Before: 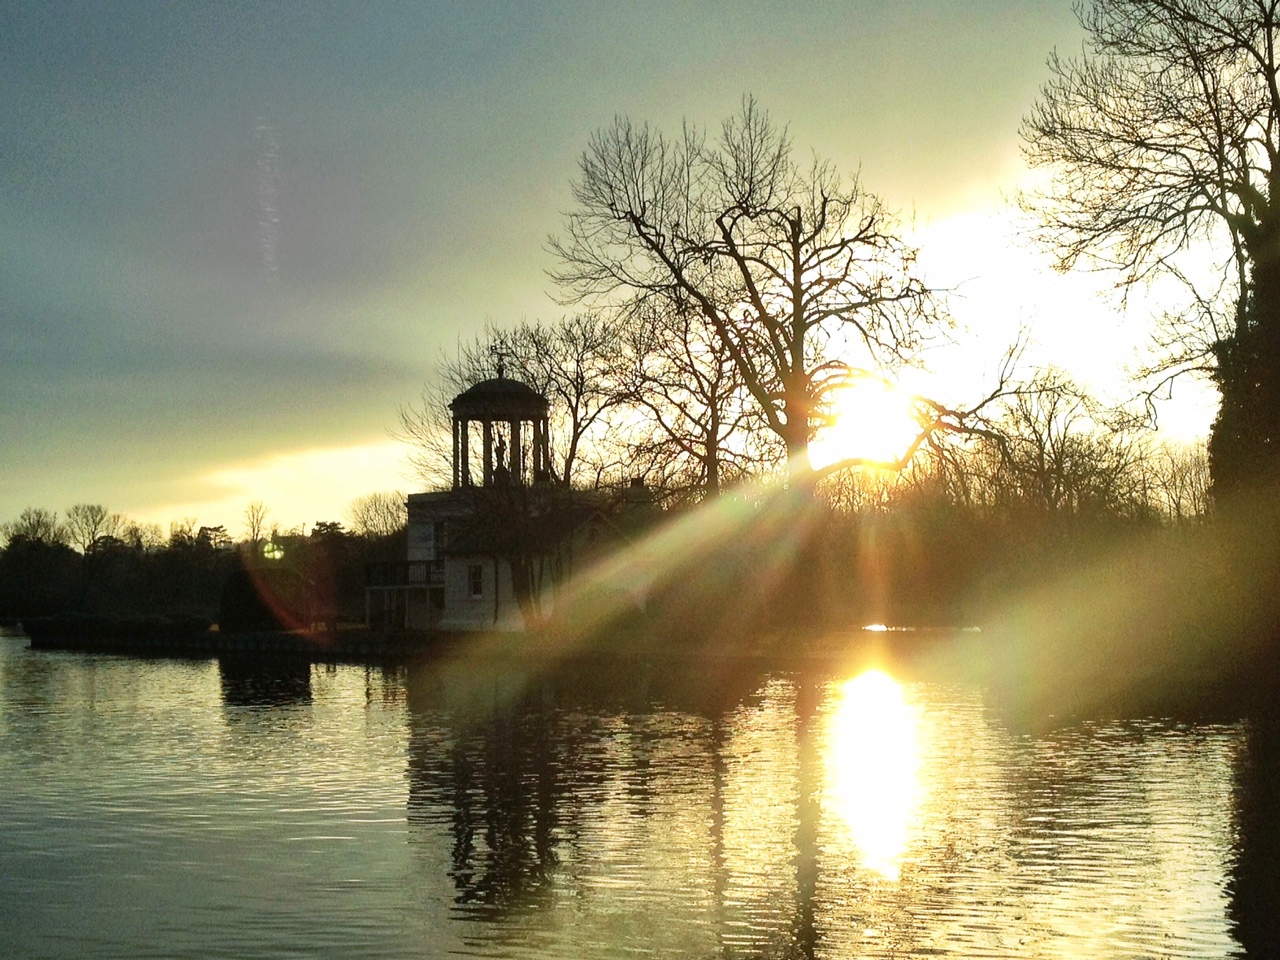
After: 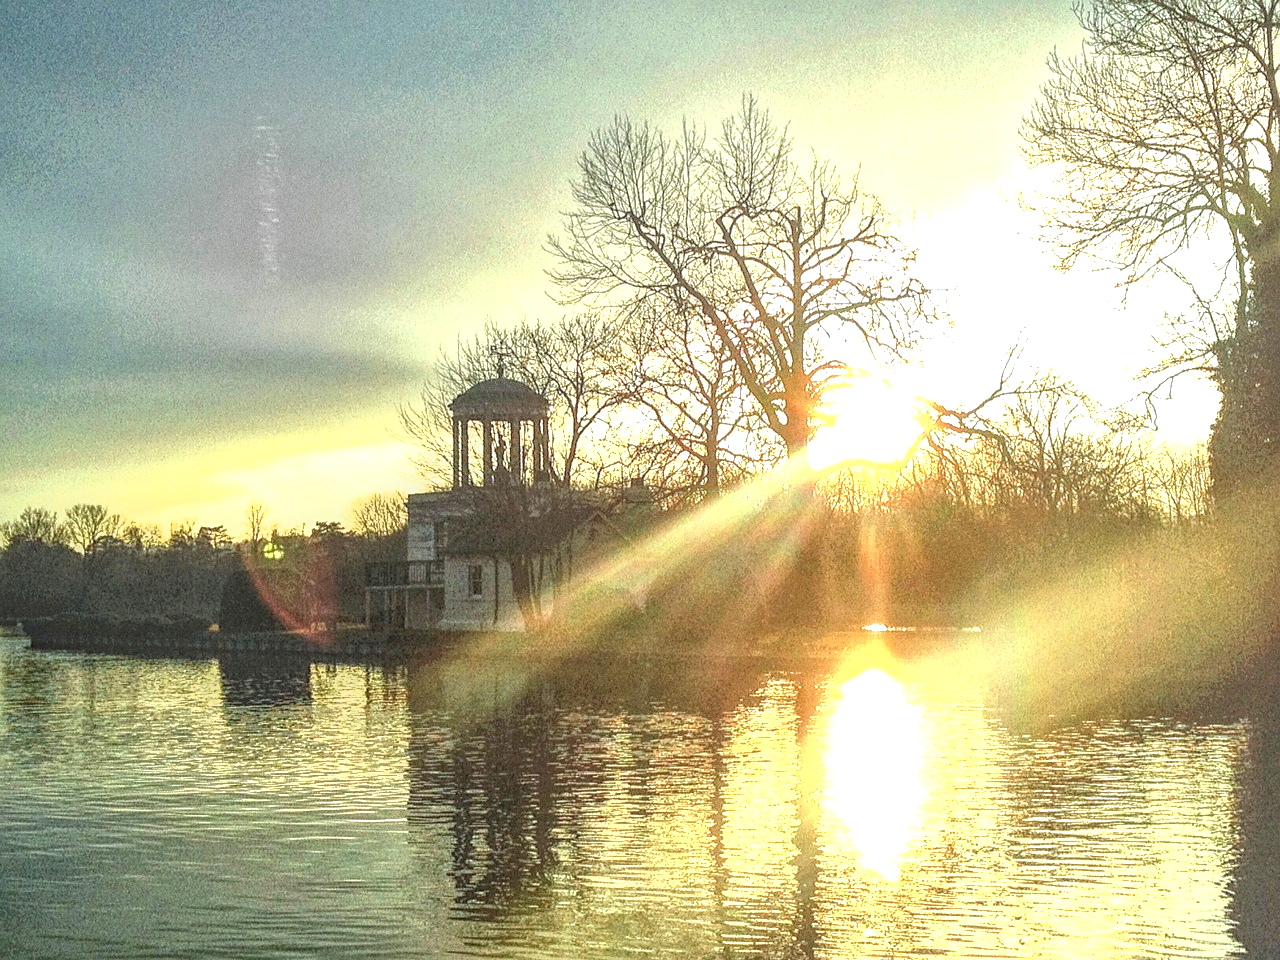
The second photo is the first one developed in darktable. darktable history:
exposure: black level correction 0, exposure 0.9 EV, compensate highlight preservation false
grain: coarseness 0.09 ISO
sharpen: on, module defaults
local contrast: highlights 20%, shadows 30%, detail 200%, midtone range 0.2
